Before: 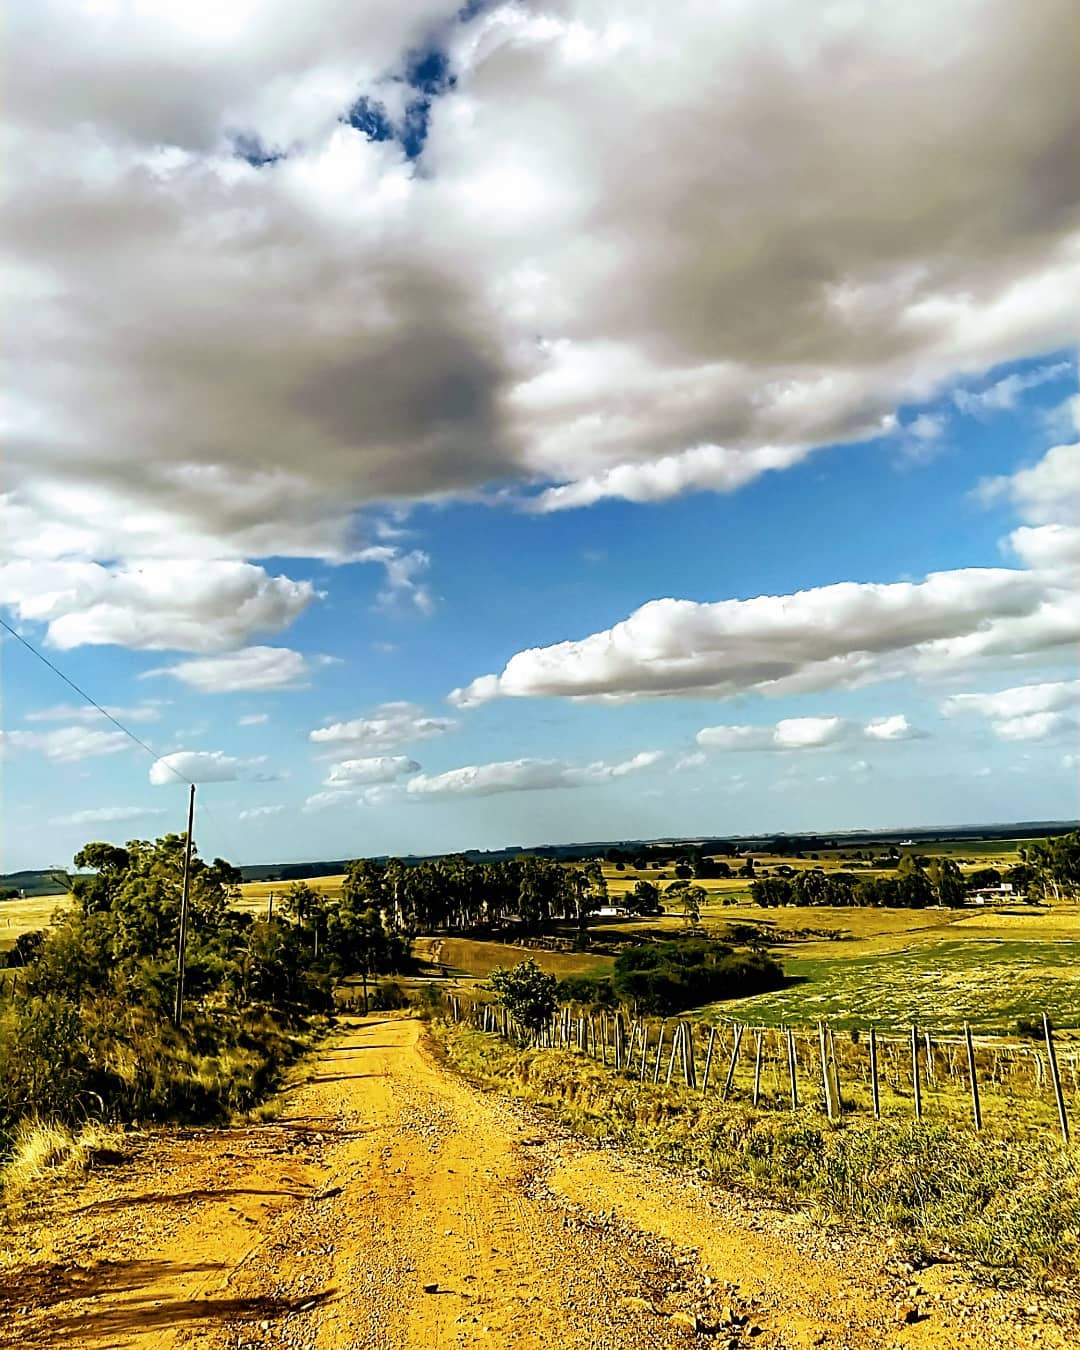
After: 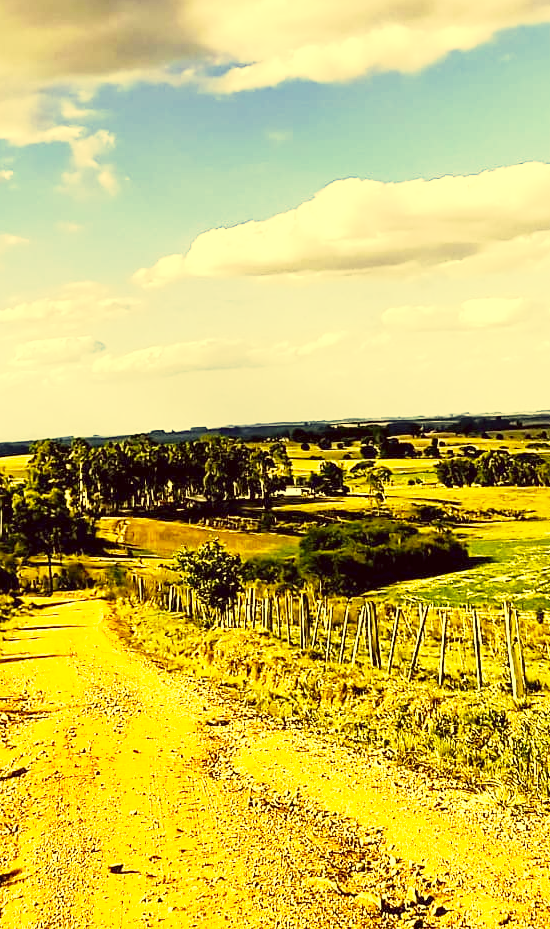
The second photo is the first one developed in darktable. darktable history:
color correction: highlights a* -0.482, highlights b* 40, shadows a* 9.8, shadows b* -0.161
base curve: curves: ch0 [(0, 0) (0.088, 0.125) (0.176, 0.251) (0.354, 0.501) (0.613, 0.749) (1, 0.877)], preserve colors none
exposure: exposure 0.943 EV, compensate highlight preservation false
crop and rotate: left 29.237%, top 31.152%, right 19.807%
